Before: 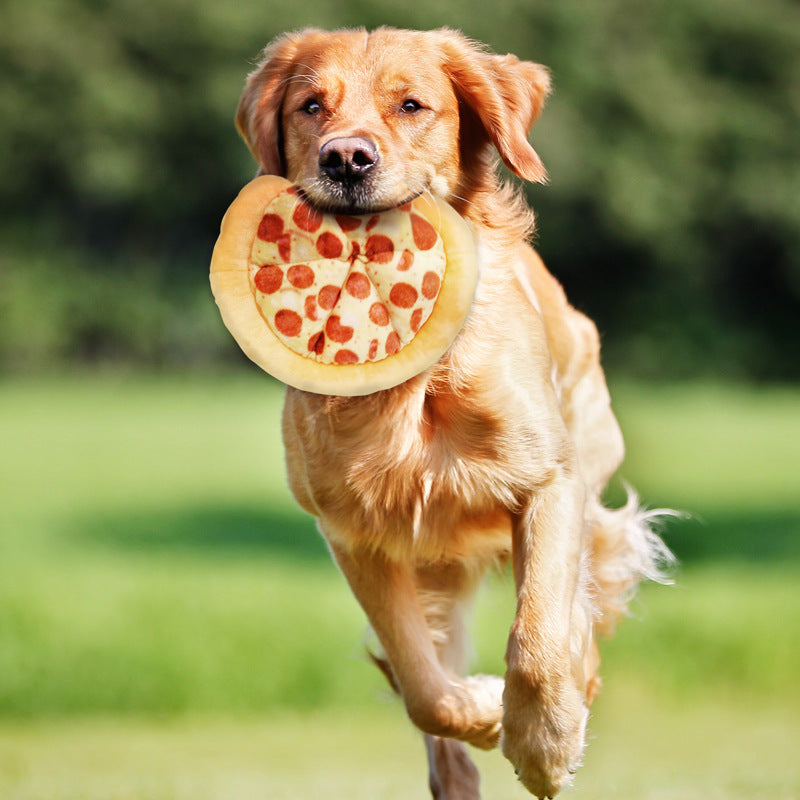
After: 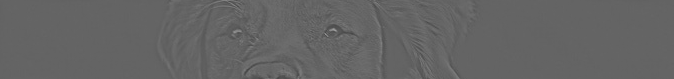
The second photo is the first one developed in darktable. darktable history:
white balance: red 1.188, blue 1.11
crop and rotate: left 9.644%, top 9.491%, right 6.021%, bottom 80.509%
velvia: strength 45%
highpass: sharpness 6%, contrast boost 7.63%
exposure: exposure 0.426 EV, compensate highlight preservation false
contrast brightness saturation: contrast 0.12, brightness -0.12, saturation 0.2
